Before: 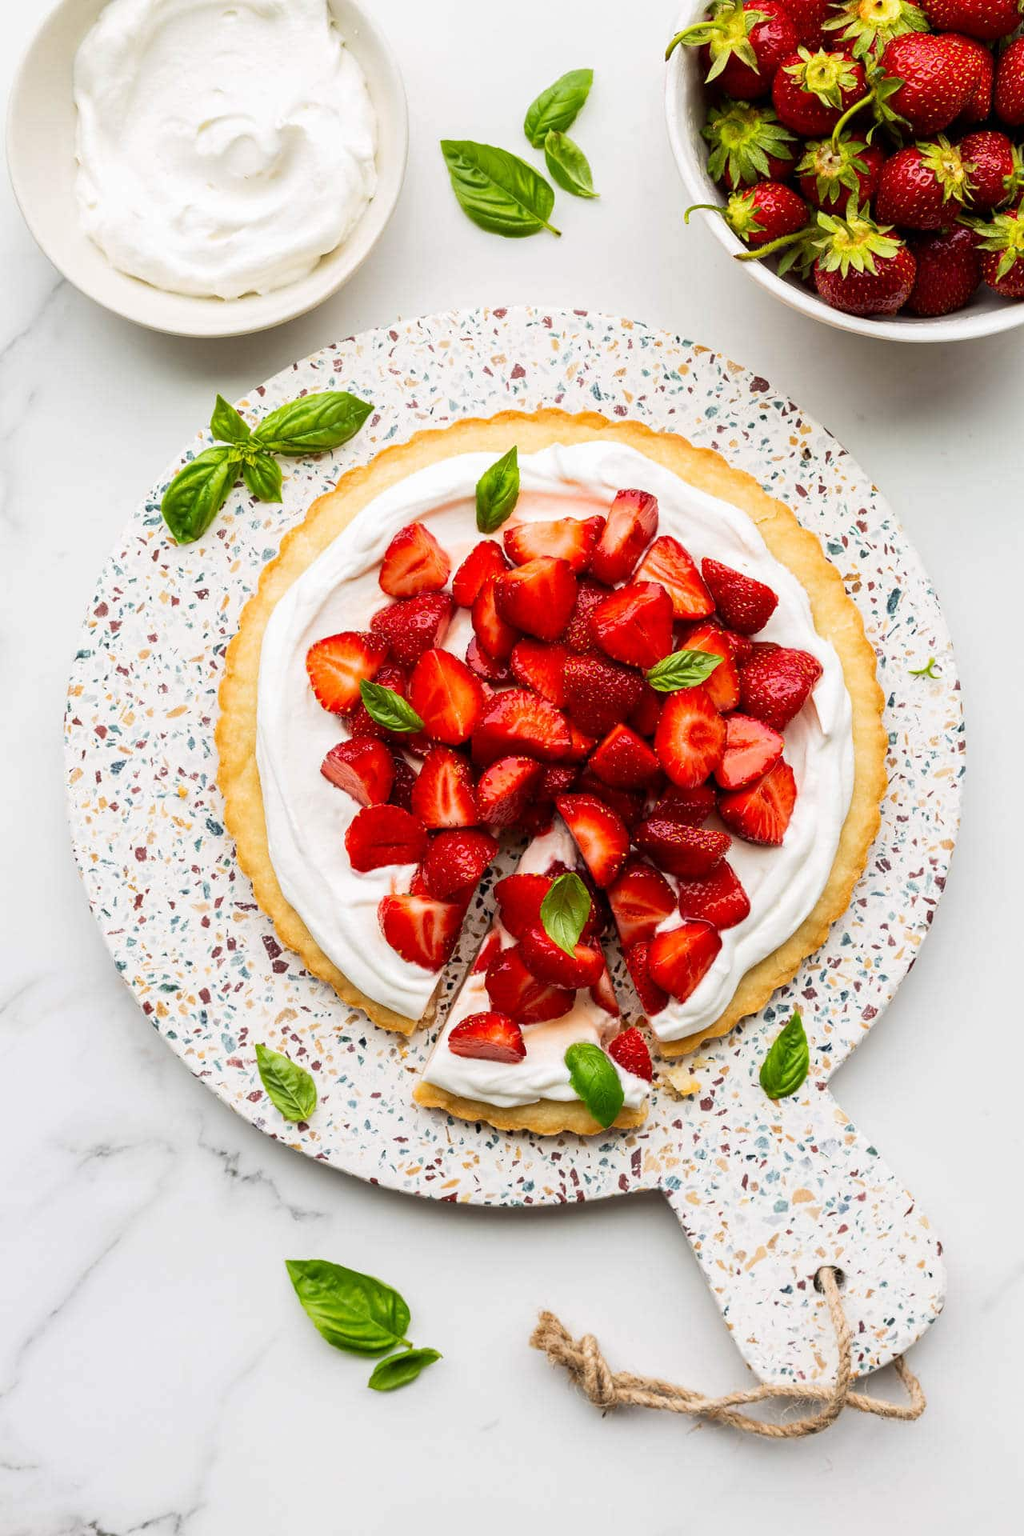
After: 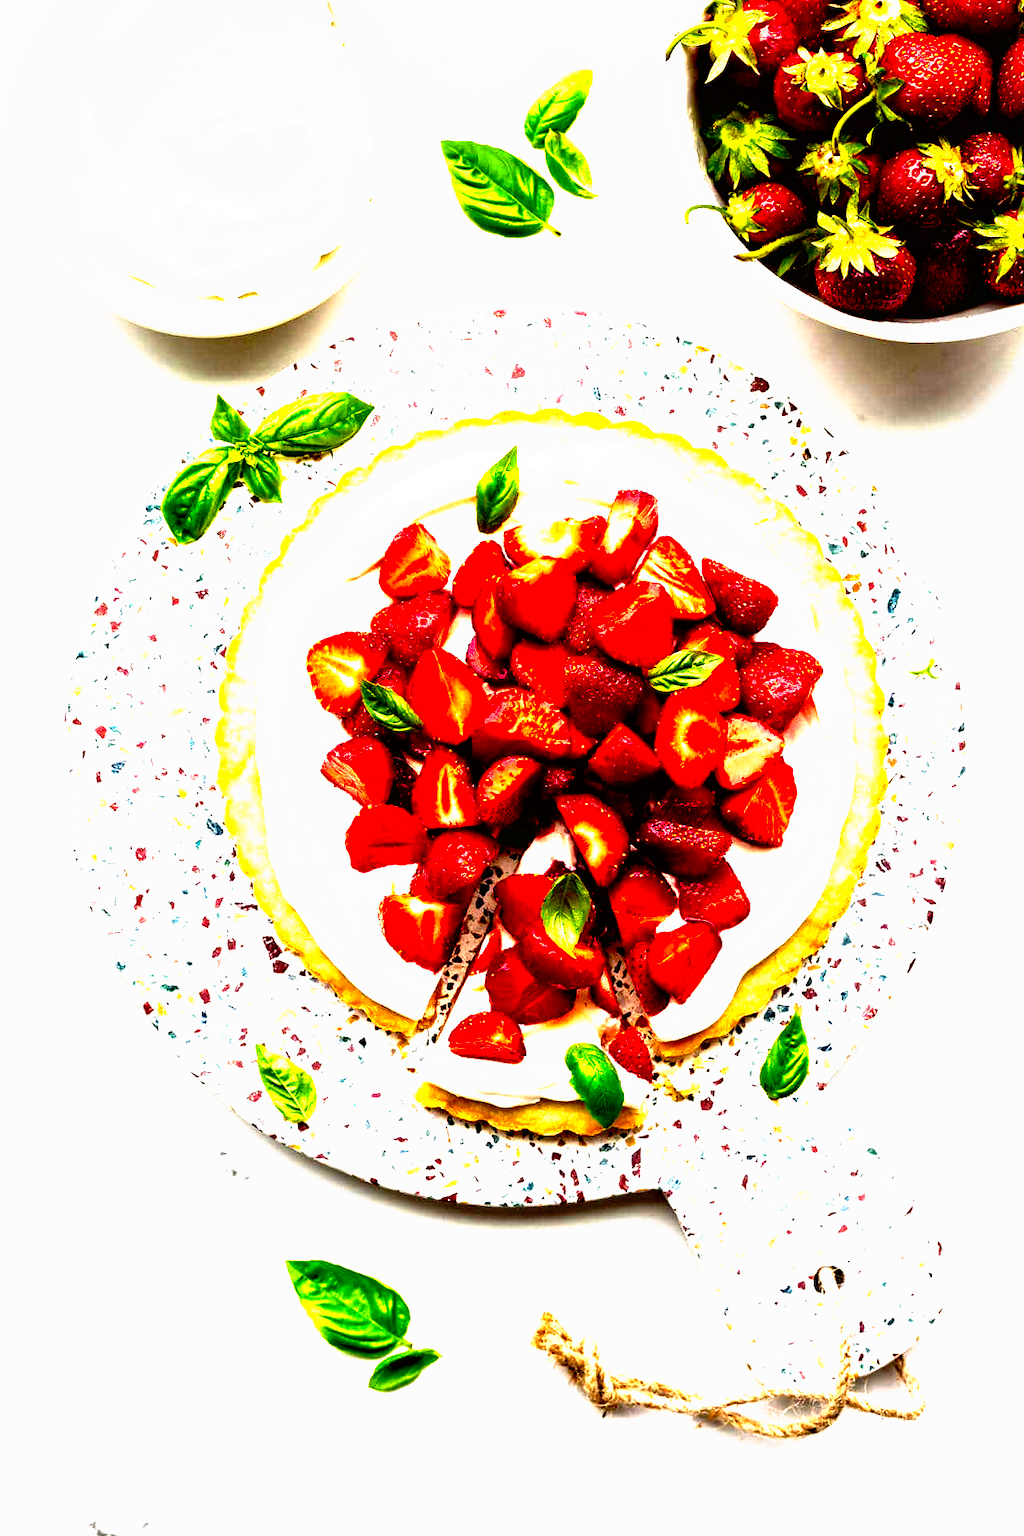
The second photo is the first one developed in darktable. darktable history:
tone curve: curves: ch0 [(0, 0) (0.003, 0.01) (0.011, 0.011) (0.025, 0.008) (0.044, 0.007) (0.069, 0.006) (0.1, 0.005) (0.136, 0.015) (0.177, 0.094) (0.224, 0.241) (0.277, 0.369) (0.335, 0.5) (0.399, 0.648) (0.468, 0.811) (0.543, 0.975) (0.623, 0.989) (0.709, 0.989) (0.801, 0.99) (0.898, 0.99) (1, 1)], preserve colors none
contrast brightness saturation: brightness -0.2, saturation 0.08
